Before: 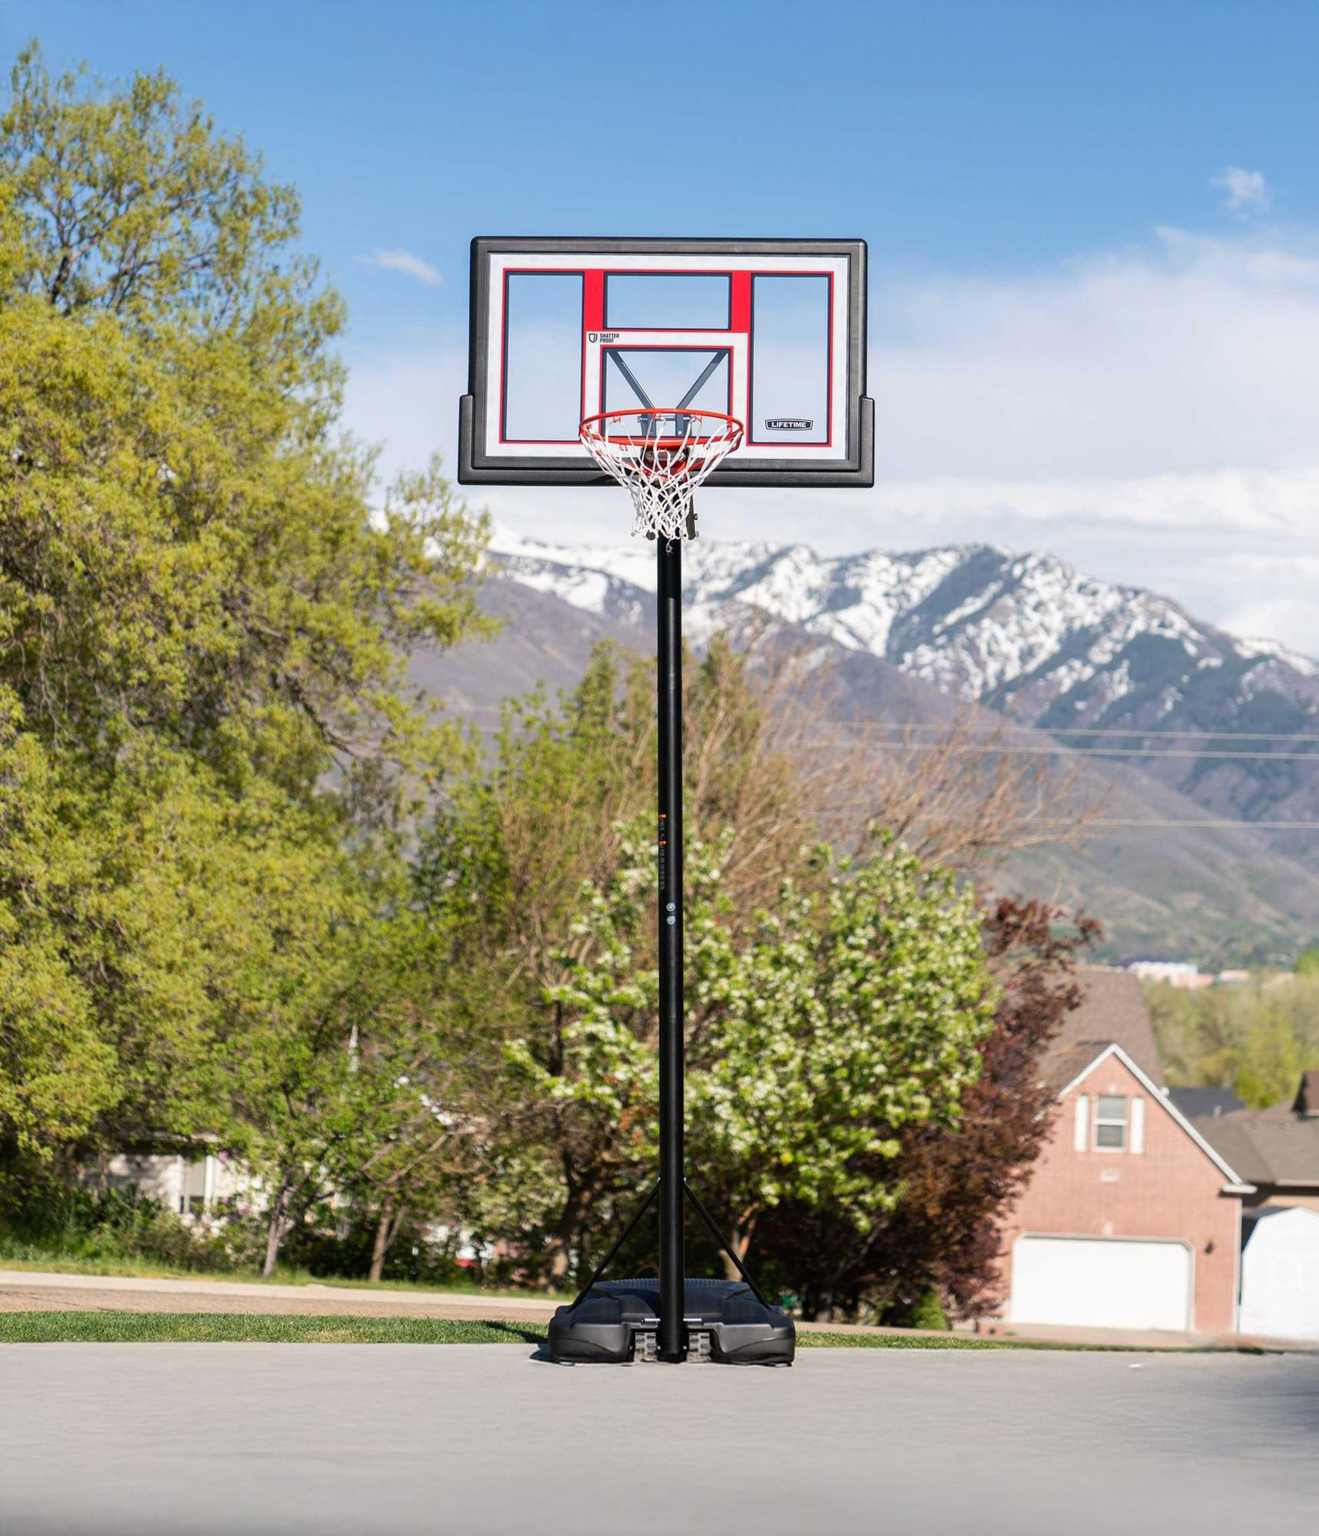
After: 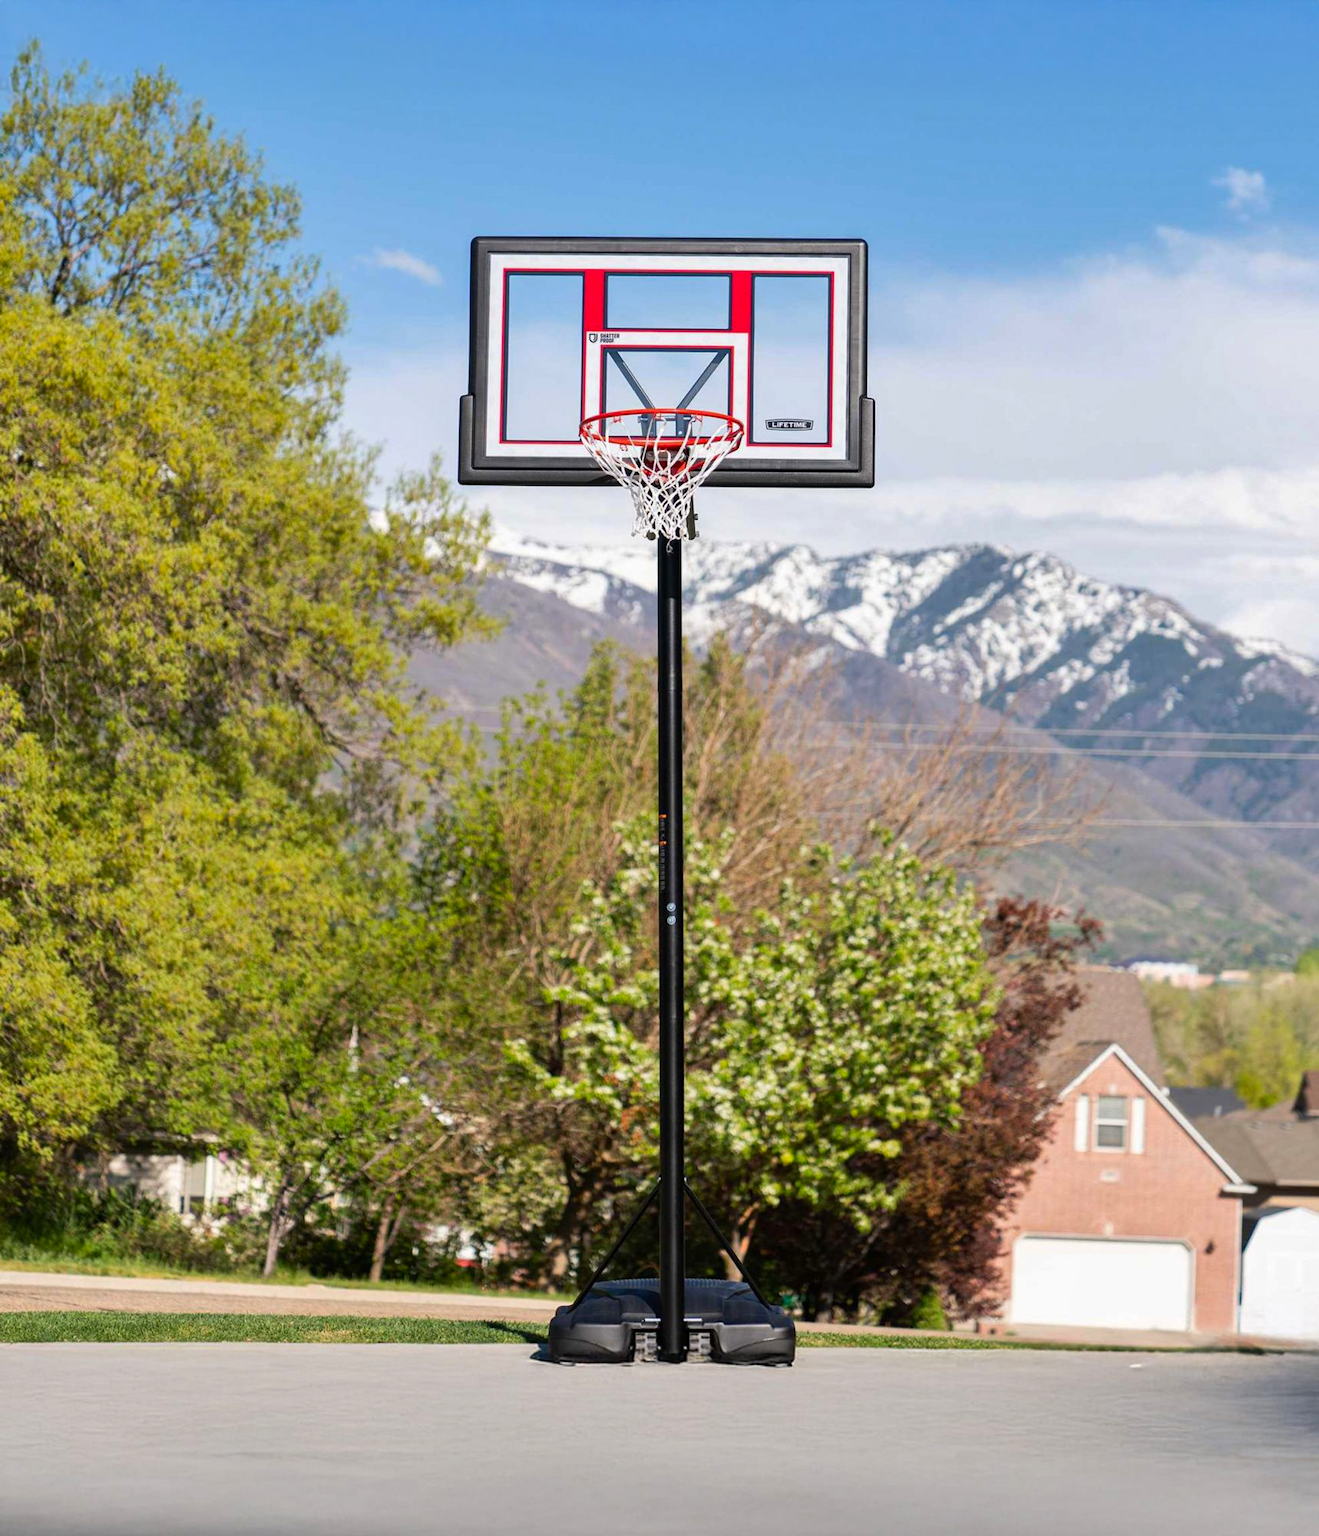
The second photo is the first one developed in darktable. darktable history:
contrast brightness saturation: contrast 0.04, saturation 0.16
shadows and highlights: shadows 35, highlights -35, soften with gaussian
